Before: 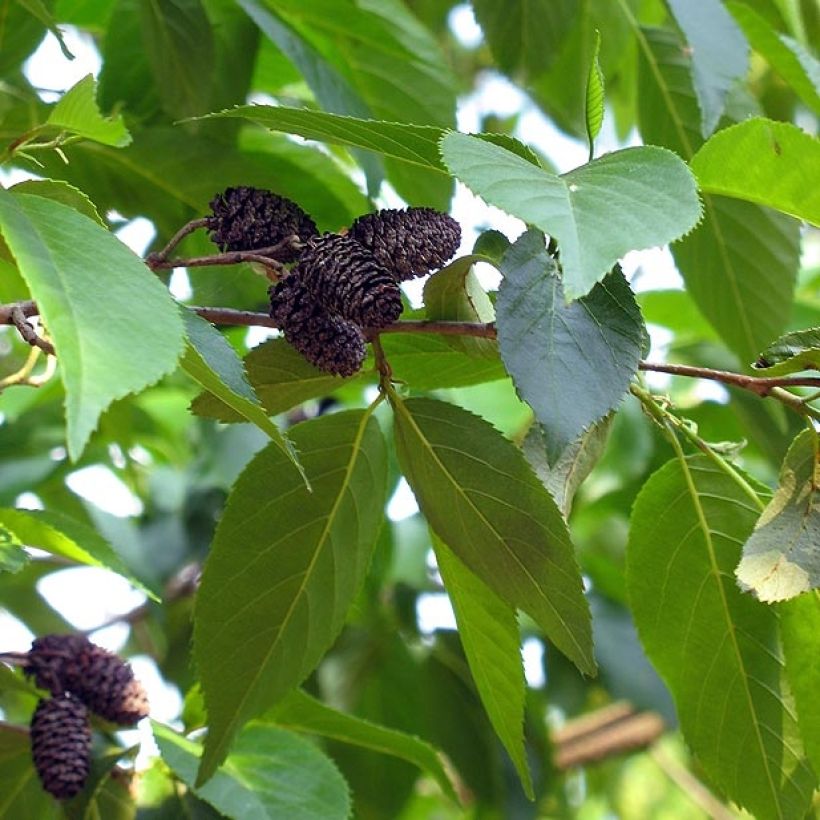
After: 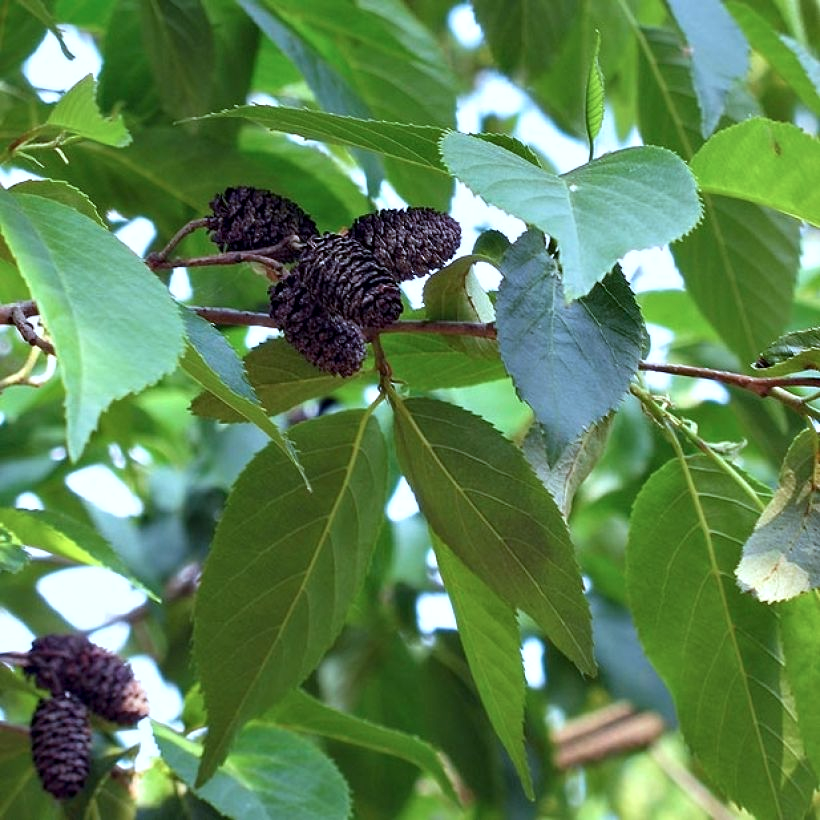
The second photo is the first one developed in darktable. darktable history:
color correction: highlights a* -2.24, highlights b* -18.1
contrast equalizer: octaves 7, y [[0.6 ×6], [0.55 ×6], [0 ×6], [0 ×6], [0 ×6]], mix 0.3
